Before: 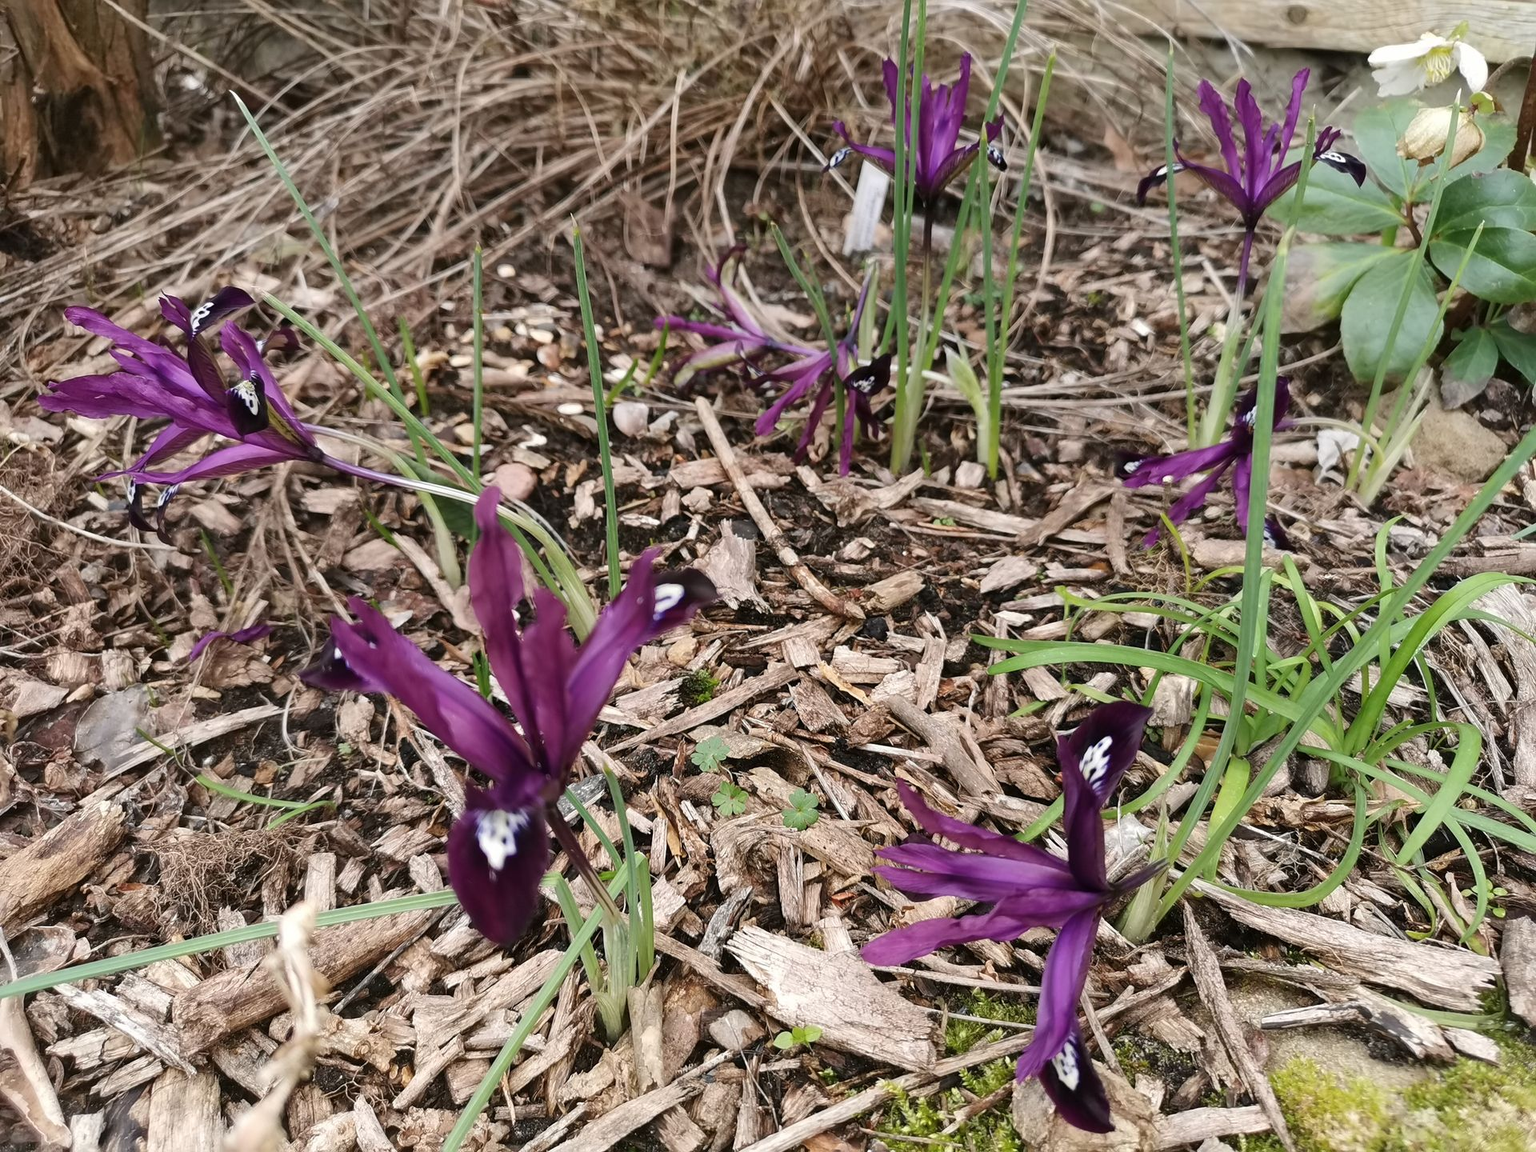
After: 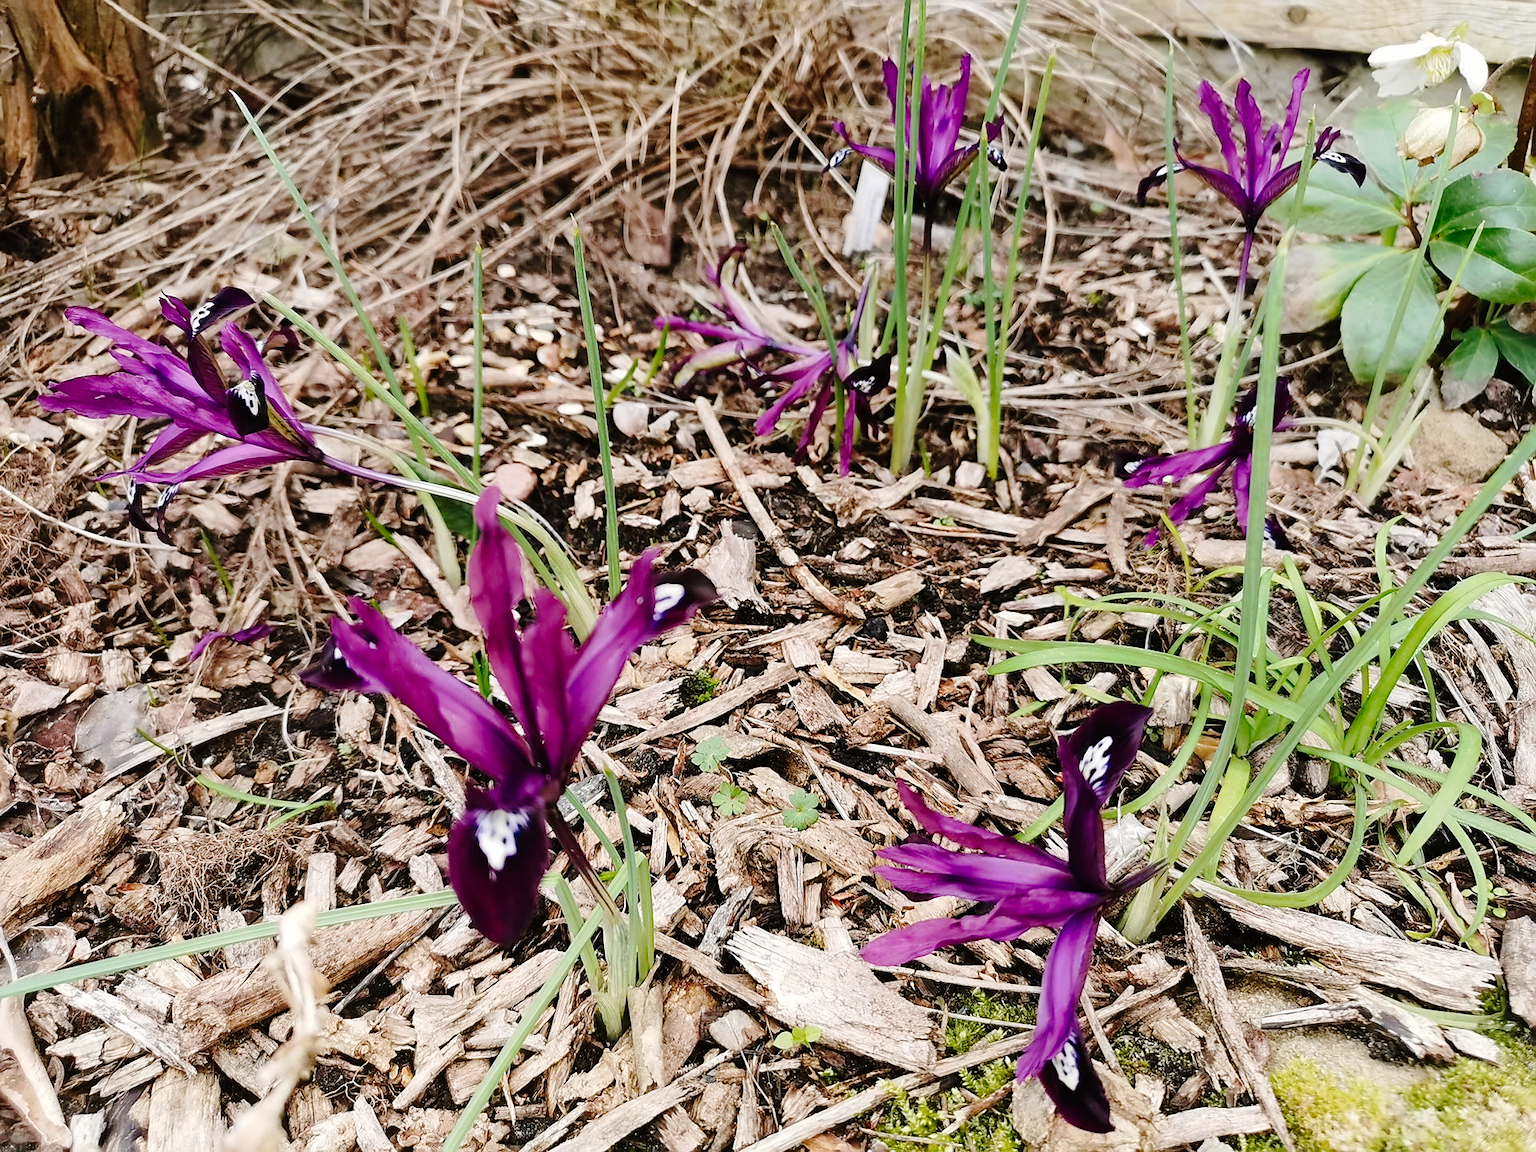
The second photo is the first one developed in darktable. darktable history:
tone curve: curves: ch0 [(0, 0) (0.003, 0.001) (0.011, 0.006) (0.025, 0.012) (0.044, 0.018) (0.069, 0.025) (0.1, 0.045) (0.136, 0.074) (0.177, 0.124) (0.224, 0.196) (0.277, 0.289) (0.335, 0.396) (0.399, 0.495) (0.468, 0.585) (0.543, 0.663) (0.623, 0.728) (0.709, 0.808) (0.801, 0.87) (0.898, 0.932) (1, 1)], preserve colors none
sharpen: radius 1.458, amount 0.398, threshold 1.271
velvia: strength 9.25%
